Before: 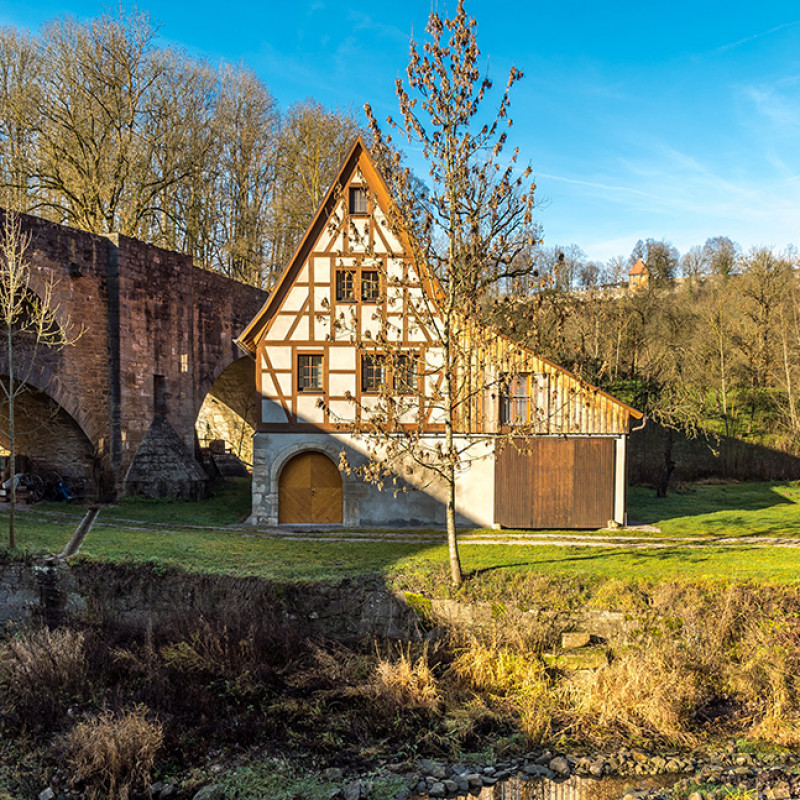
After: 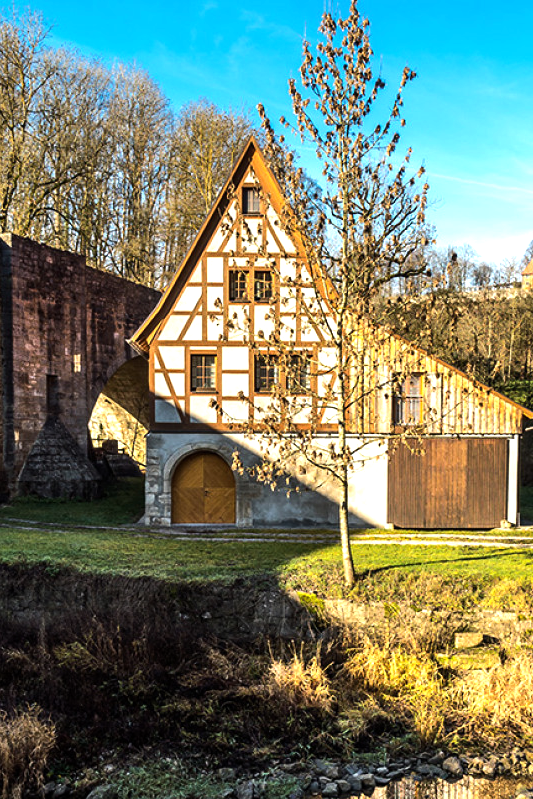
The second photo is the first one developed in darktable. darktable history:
crop and rotate: left 13.537%, right 19.796%
tone equalizer: -8 EV -0.75 EV, -7 EV -0.7 EV, -6 EV -0.6 EV, -5 EV -0.4 EV, -3 EV 0.4 EV, -2 EV 0.6 EV, -1 EV 0.7 EV, +0 EV 0.75 EV, edges refinement/feathering 500, mask exposure compensation -1.57 EV, preserve details no
